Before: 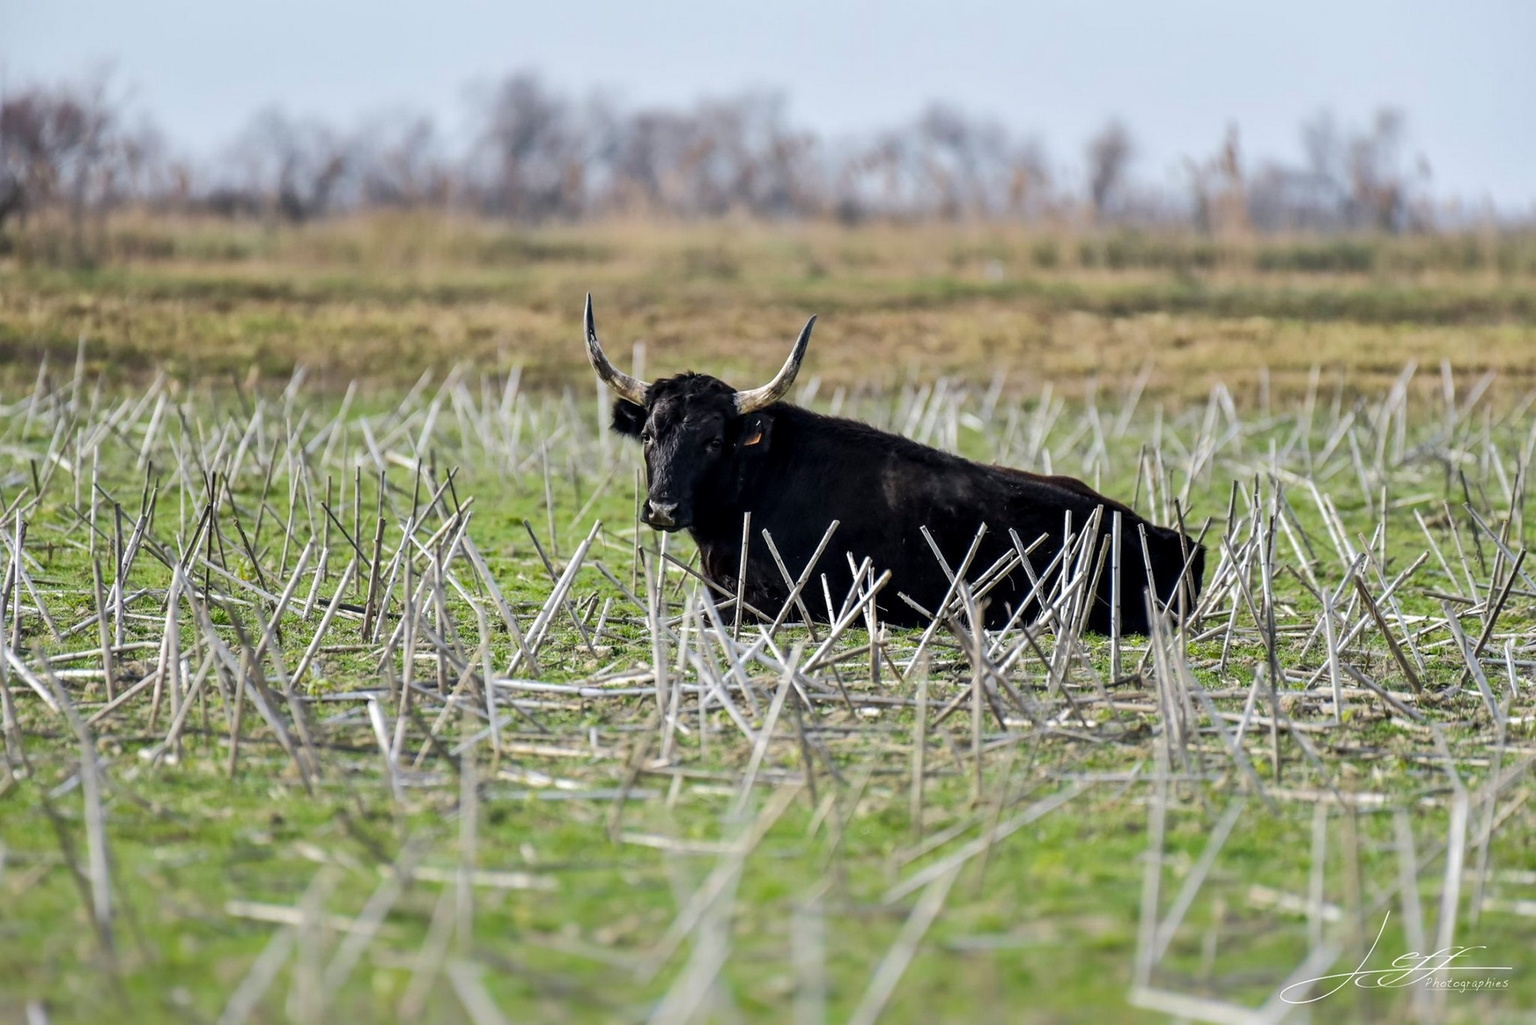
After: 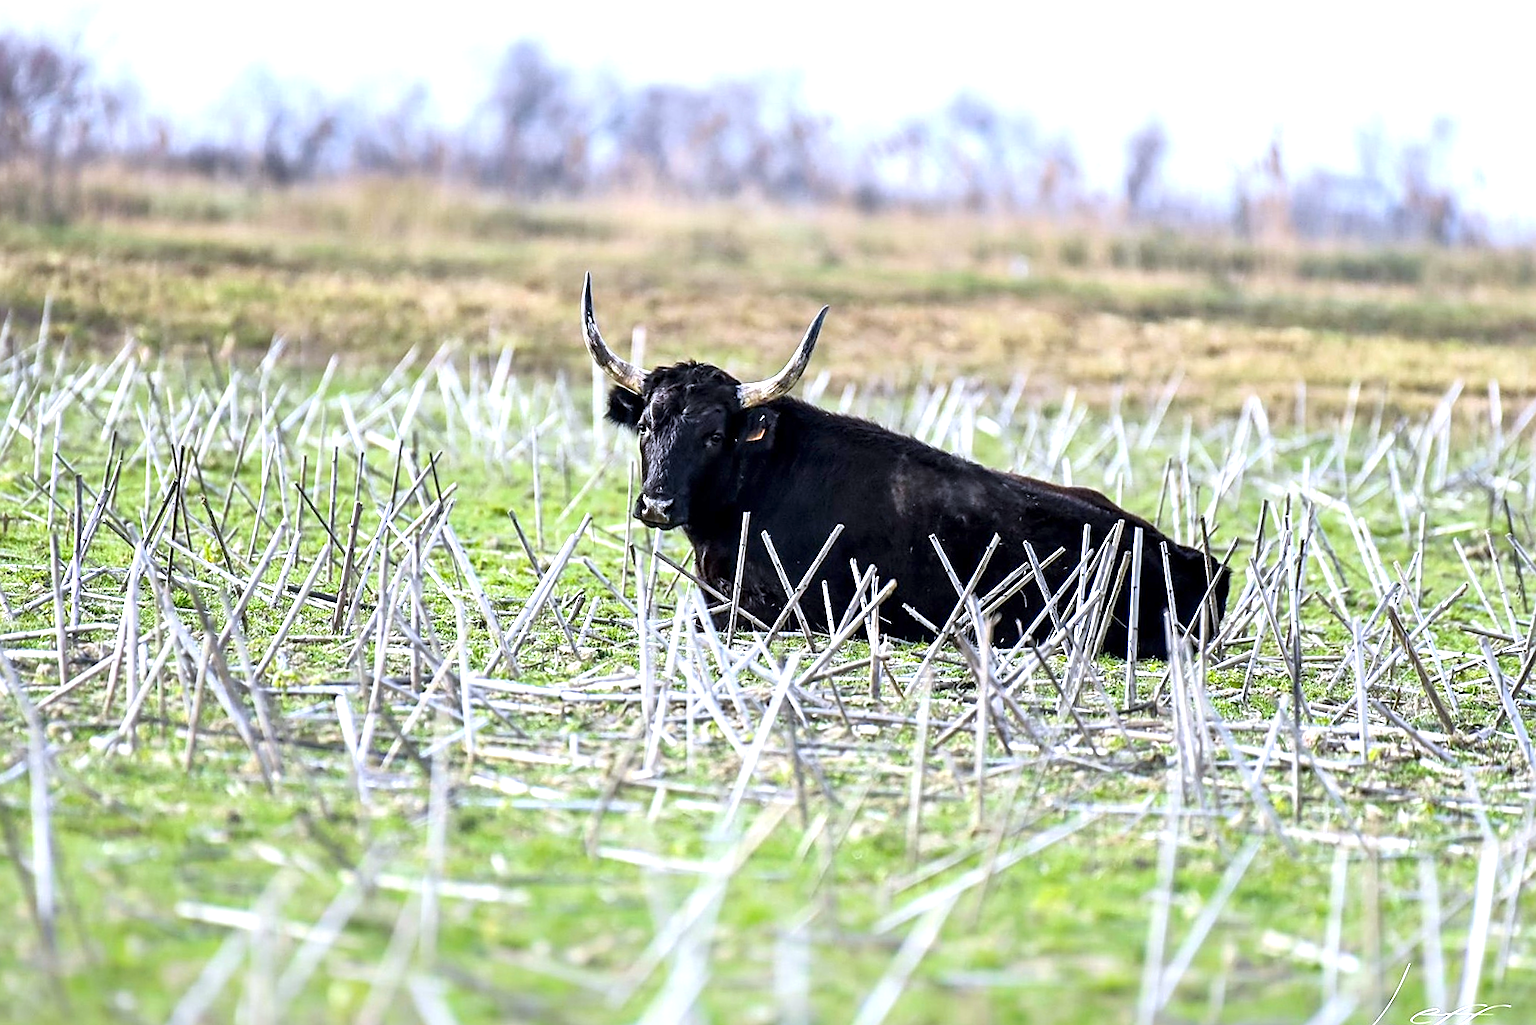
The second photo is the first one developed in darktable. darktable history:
crop and rotate: angle -2.38°
exposure: exposure 1 EV, compensate highlight preservation false
sharpen: amount 0.6
white balance: red 0.967, blue 1.119, emerald 0.756
